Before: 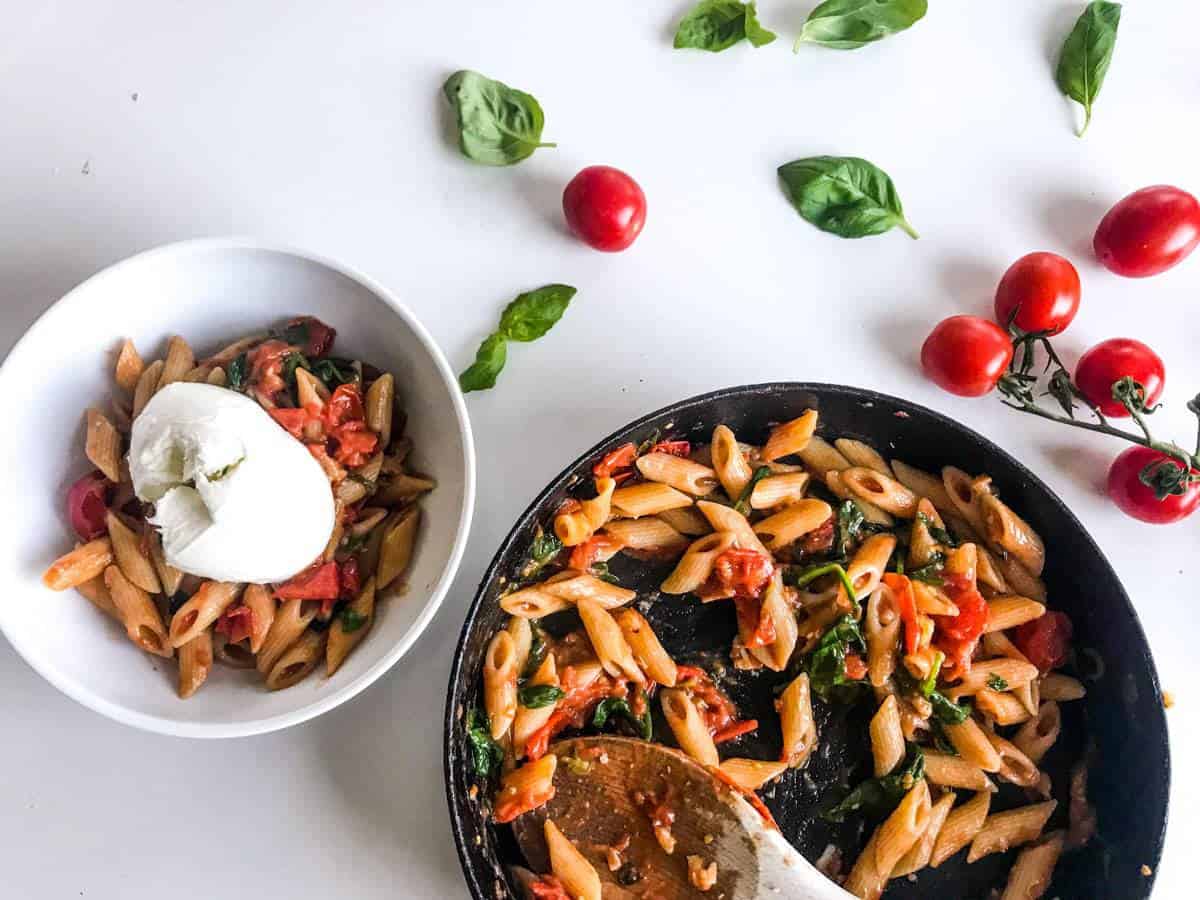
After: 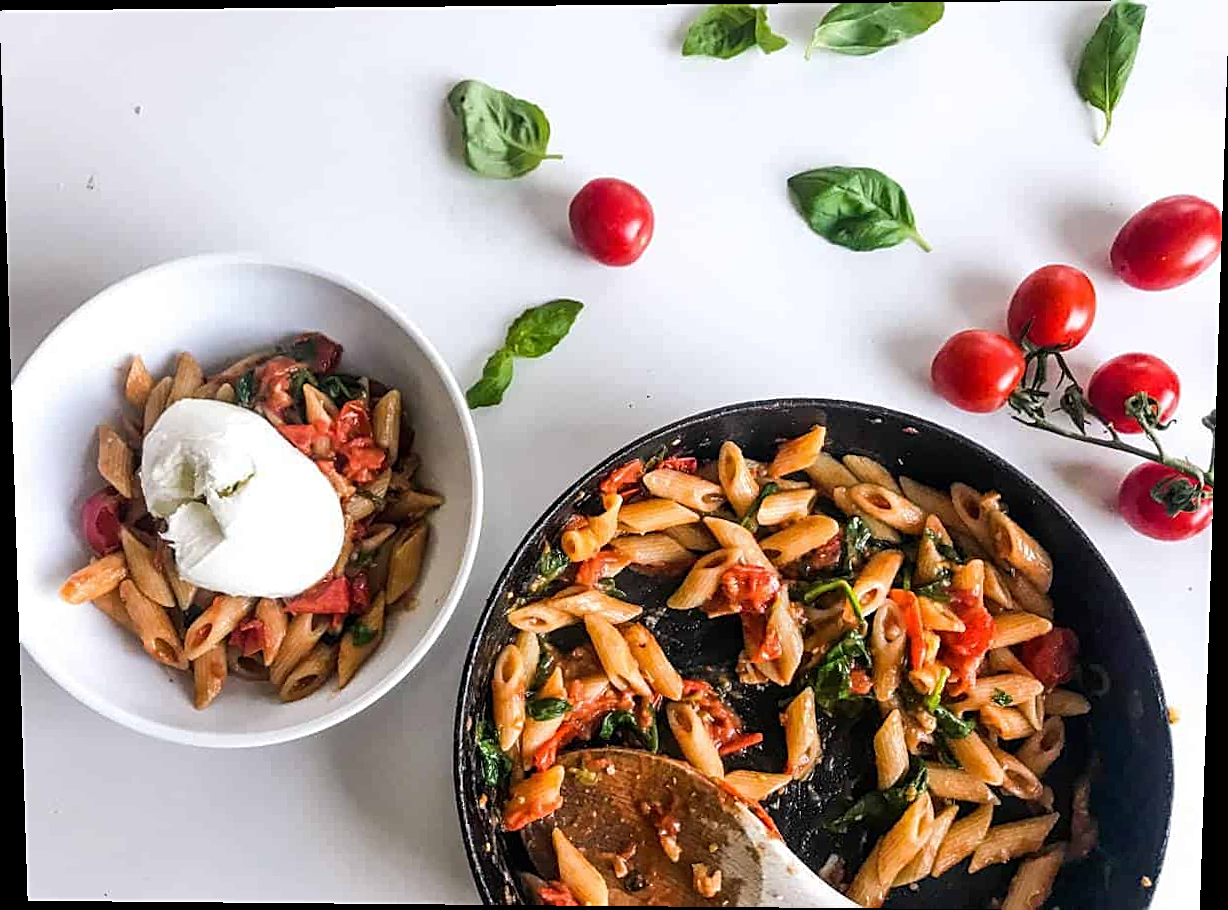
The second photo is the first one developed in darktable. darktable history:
rotate and perspective: lens shift (vertical) 0.048, lens shift (horizontal) -0.024, automatic cropping off
sharpen: on, module defaults
